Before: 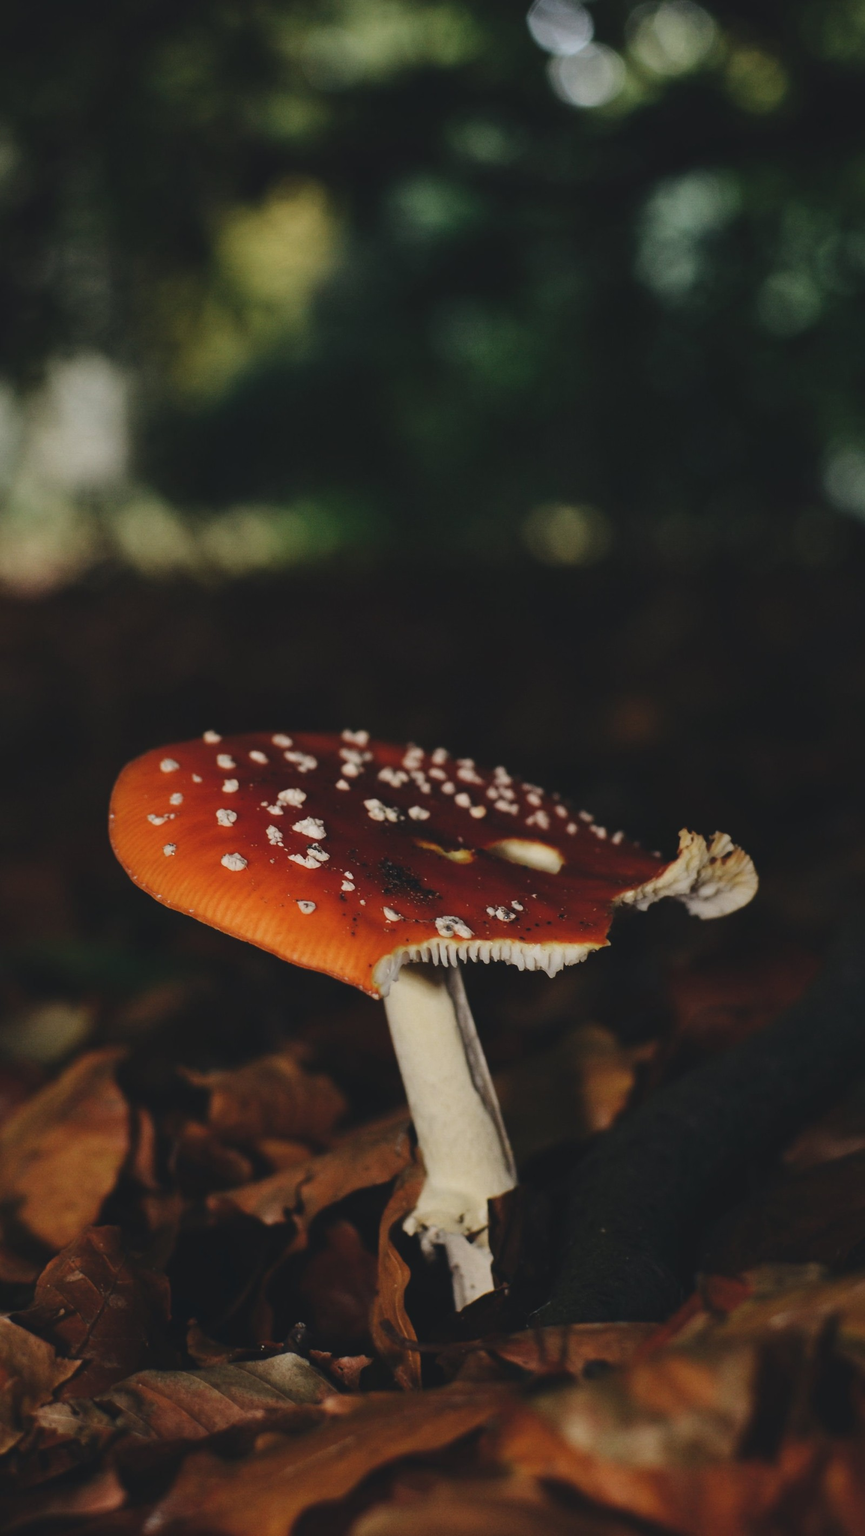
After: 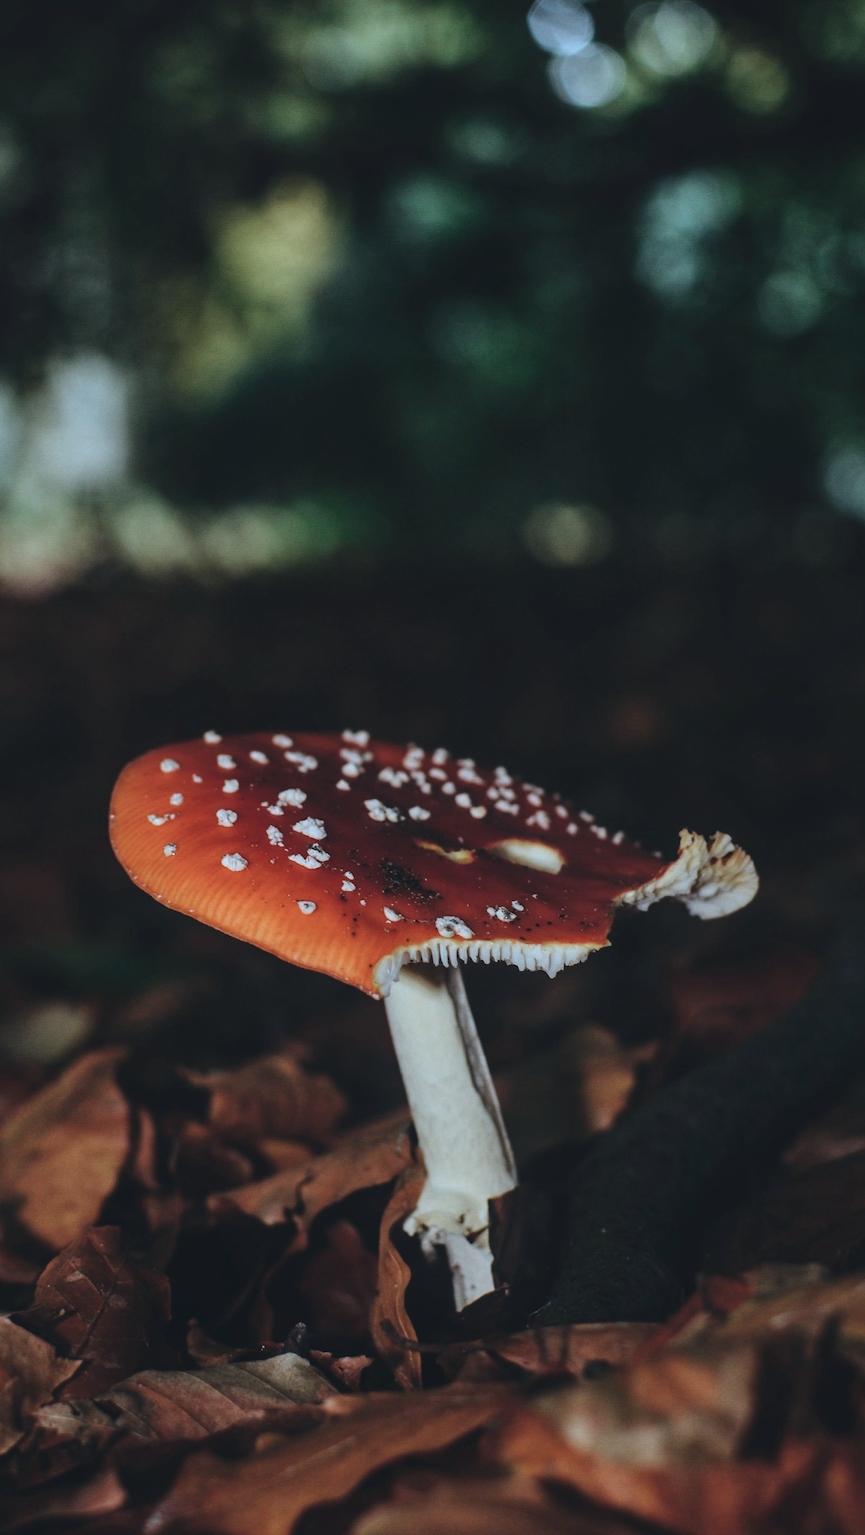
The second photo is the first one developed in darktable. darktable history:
color correction: highlights a* -8.82, highlights b* -23.09
local contrast: on, module defaults
